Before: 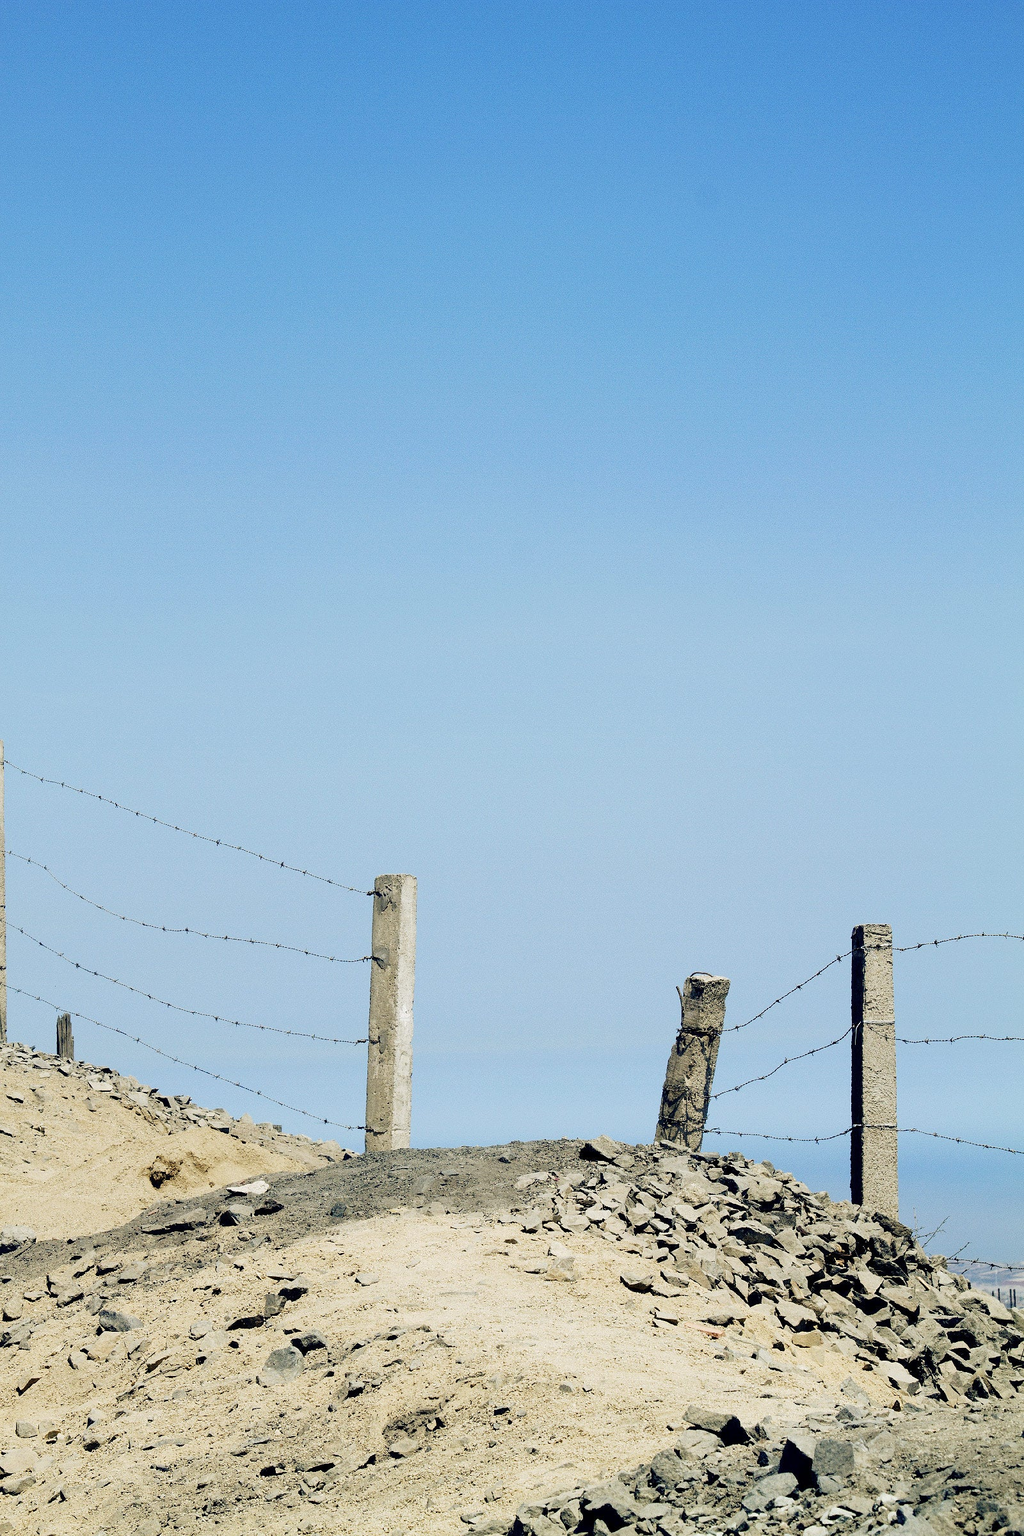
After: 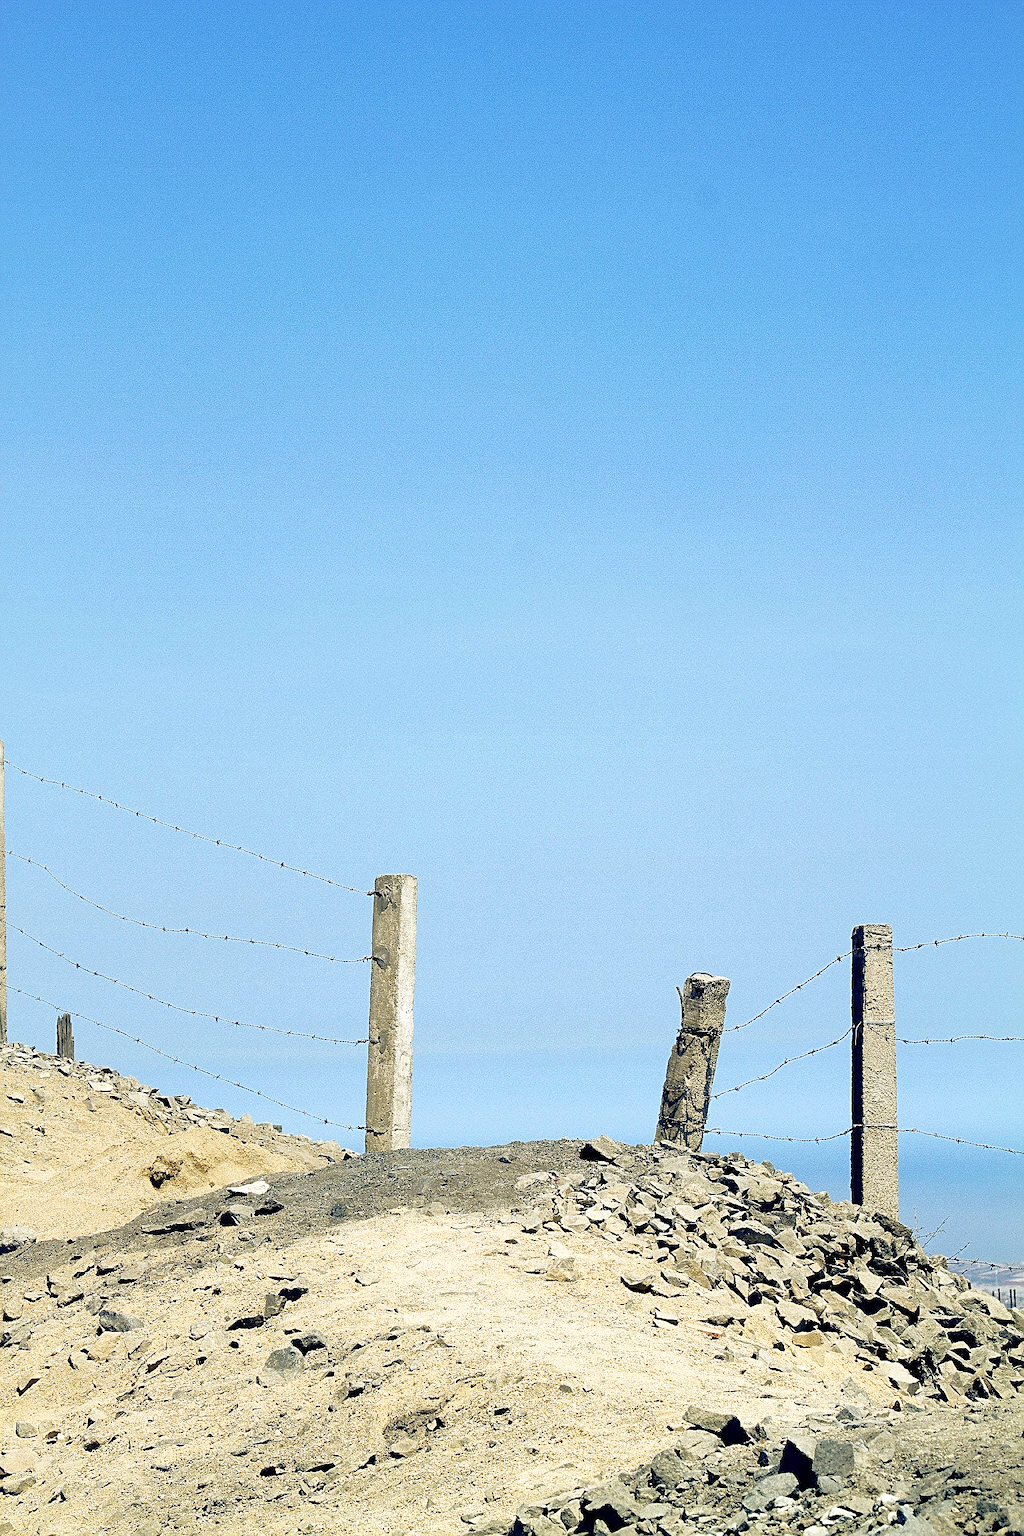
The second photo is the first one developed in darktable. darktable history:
contrast brightness saturation: contrast 0.14
exposure: exposure 0.376 EV, compensate highlight preservation false
shadows and highlights: on, module defaults
sharpen: on, module defaults
